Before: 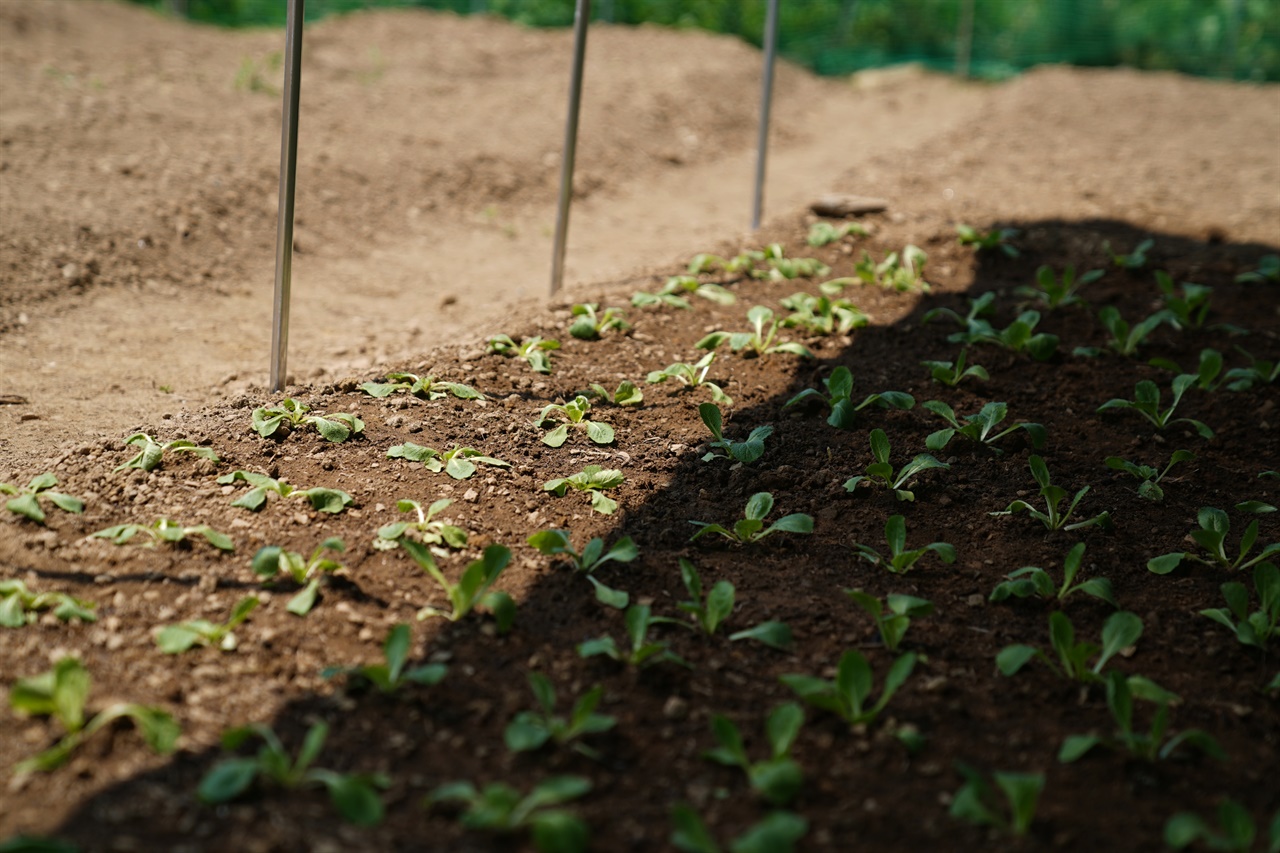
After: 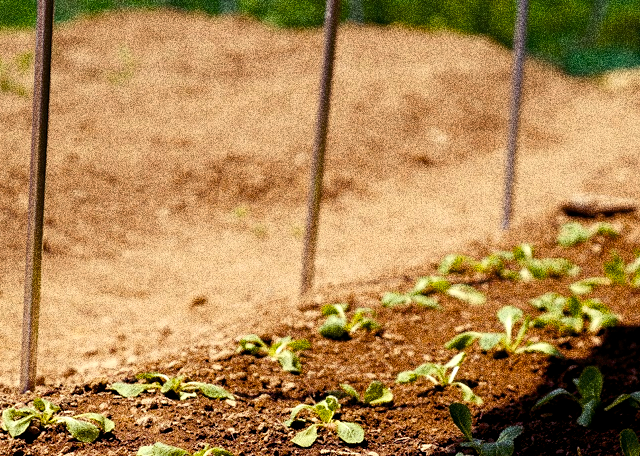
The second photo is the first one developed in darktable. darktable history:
grain: coarseness 30.02 ISO, strength 100%
color balance rgb: shadows lift › luminance -21.66%, shadows lift › chroma 8.98%, shadows lift › hue 283.37°, power › chroma 1.55%, power › hue 25.59°, highlights gain › luminance 6.08%, highlights gain › chroma 2.55%, highlights gain › hue 90°, global offset › luminance -0.87%, perceptual saturation grading › global saturation 27.49%, perceptual saturation grading › highlights -28.39%, perceptual saturation grading › mid-tones 15.22%, perceptual saturation grading › shadows 33.98%, perceptual brilliance grading › highlights 10%, perceptual brilliance grading › mid-tones 5%
crop: left 19.556%, right 30.401%, bottom 46.458%
